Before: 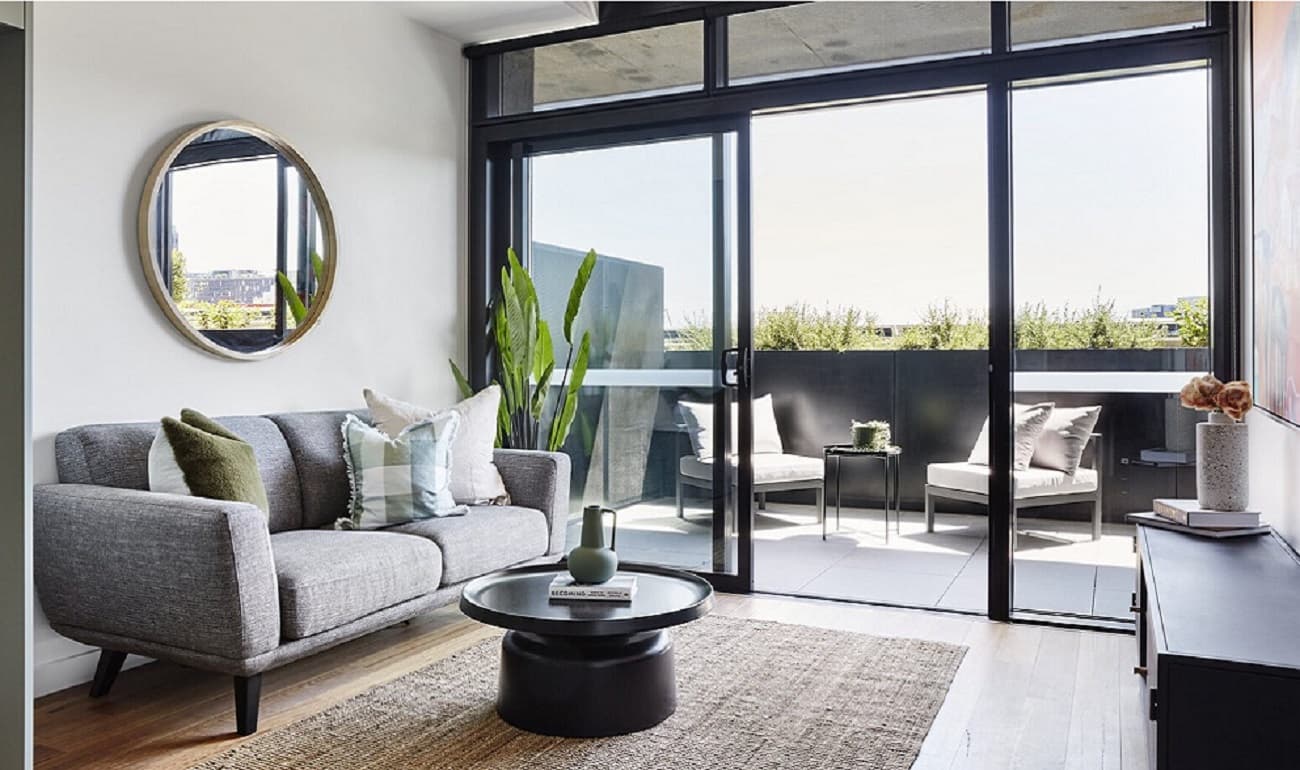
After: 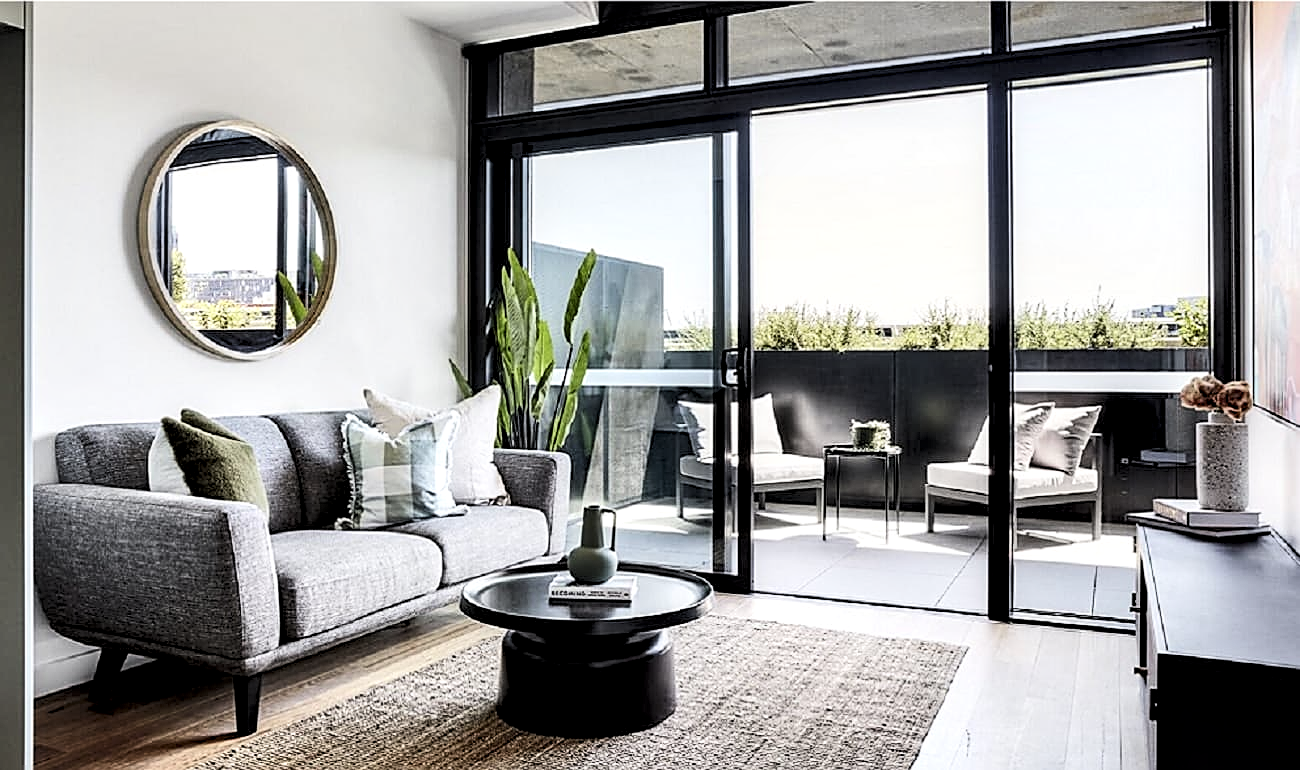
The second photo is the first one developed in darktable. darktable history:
contrast brightness saturation: contrast 0.11, saturation -0.17
tone curve: curves: ch0 [(0, 0) (0.118, 0.034) (0.182, 0.124) (0.265, 0.214) (0.504, 0.508) (0.783, 0.825) (1, 1)], color space Lab, linked channels, preserve colors none
exposure: black level correction 0, exposure 0.2 EV, compensate exposure bias true, compensate highlight preservation false
sharpen: on, module defaults
local contrast: highlights 25%, shadows 75%, midtone range 0.75
